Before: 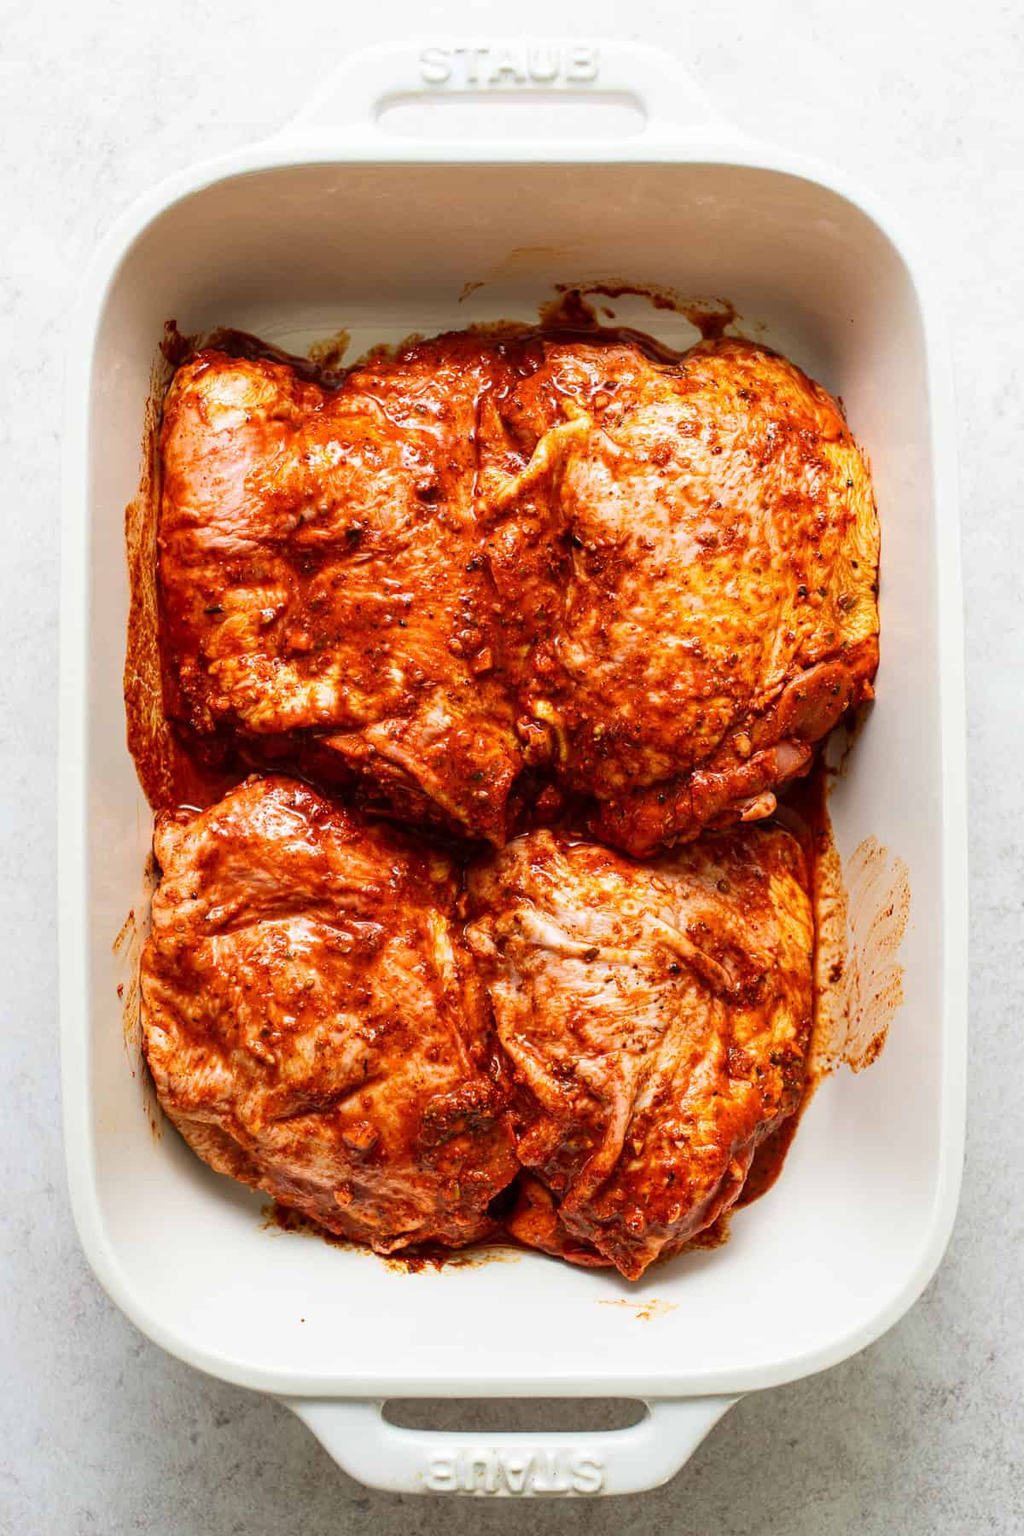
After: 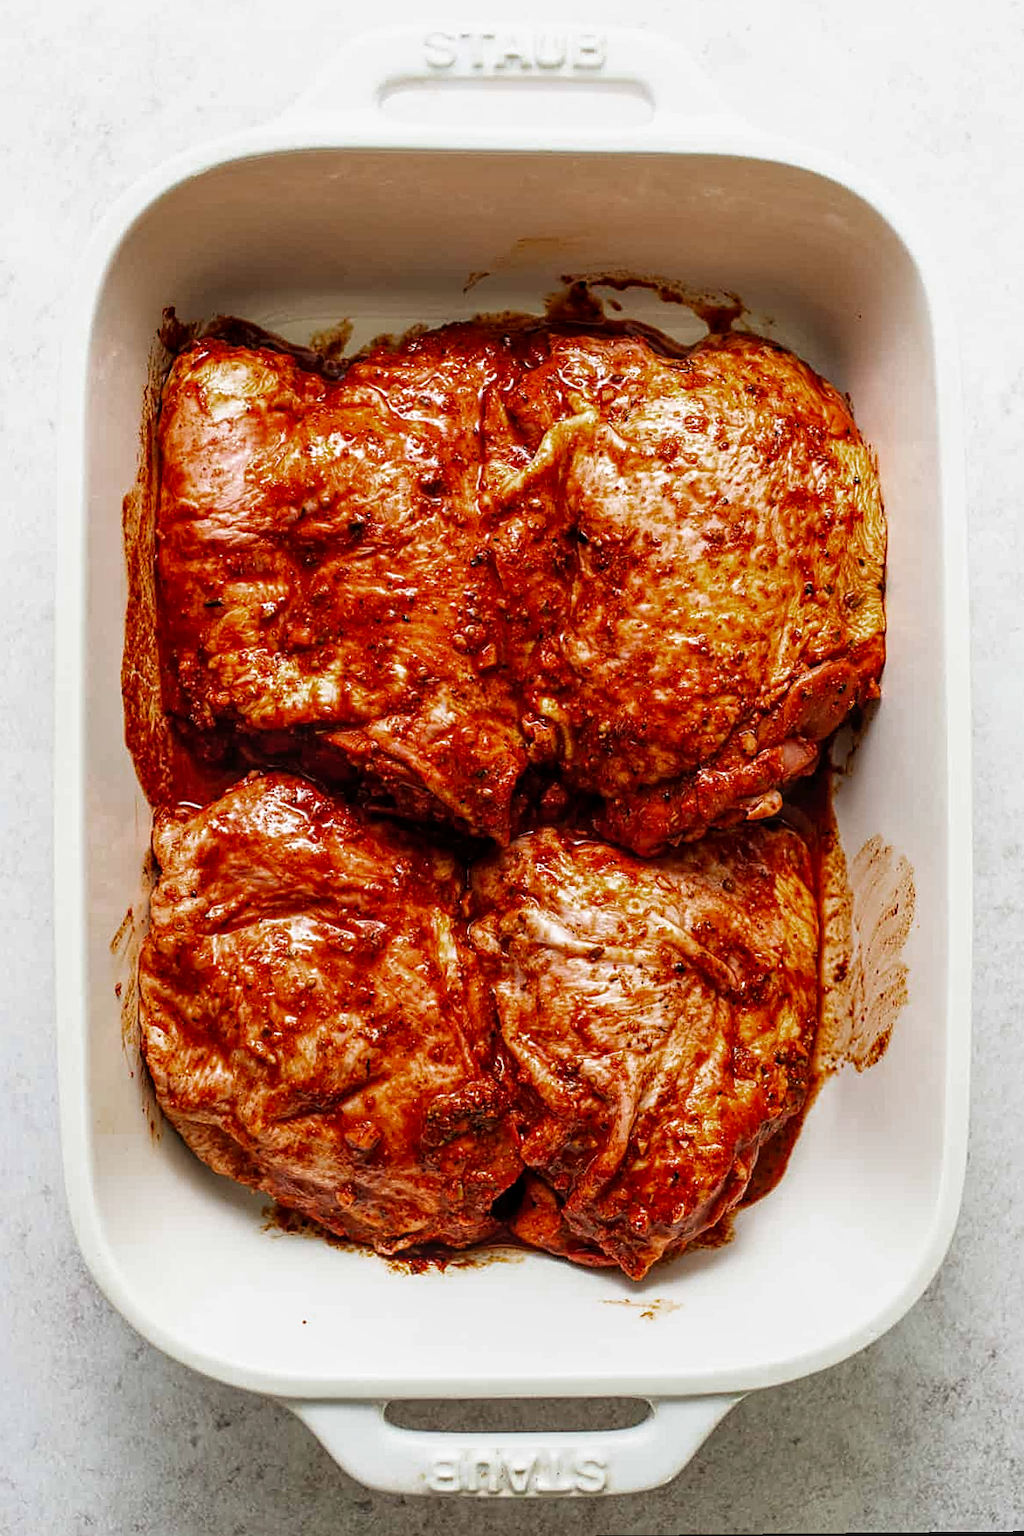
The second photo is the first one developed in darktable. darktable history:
sharpen: on, module defaults
tone curve: curves: ch0 [(0, 0) (0.003, 0.022) (0.011, 0.027) (0.025, 0.038) (0.044, 0.056) (0.069, 0.081) (0.1, 0.11) (0.136, 0.145) (0.177, 0.185) (0.224, 0.229) (0.277, 0.278) (0.335, 0.335) (0.399, 0.399) (0.468, 0.468) (0.543, 0.543) (0.623, 0.623) (0.709, 0.705) (0.801, 0.793) (0.898, 0.887) (1, 1)], preserve colors none
color zones: curves: ch0 [(0, 0.425) (0.143, 0.422) (0.286, 0.42) (0.429, 0.419) (0.571, 0.419) (0.714, 0.42) (0.857, 0.422) (1, 0.425)]
rotate and perspective: rotation 0.174°, lens shift (vertical) 0.013, lens shift (horizontal) 0.019, shear 0.001, automatic cropping original format, crop left 0.007, crop right 0.991, crop top 0.016, crop bottom 0.997
filmic rgb: black relative exposure -12.8 EV, white relative exposure 2.8 EV, threshold 3 EV, target black luminance 0%, hardness 8.54, latitude 70.41%, contrast 1.133, shadows ↔ highlights balance -0.395%, color science v4 (2020), enable highlight reconstruction true
local contrast: on, module defaults
tone equalizer: -8 EV -1.84 EV, -7 EV -1.16 EV, -6 EV -1.62 EV, smoothing diameter 25%, edges refinement/feathering 10, preserve details guided filter
